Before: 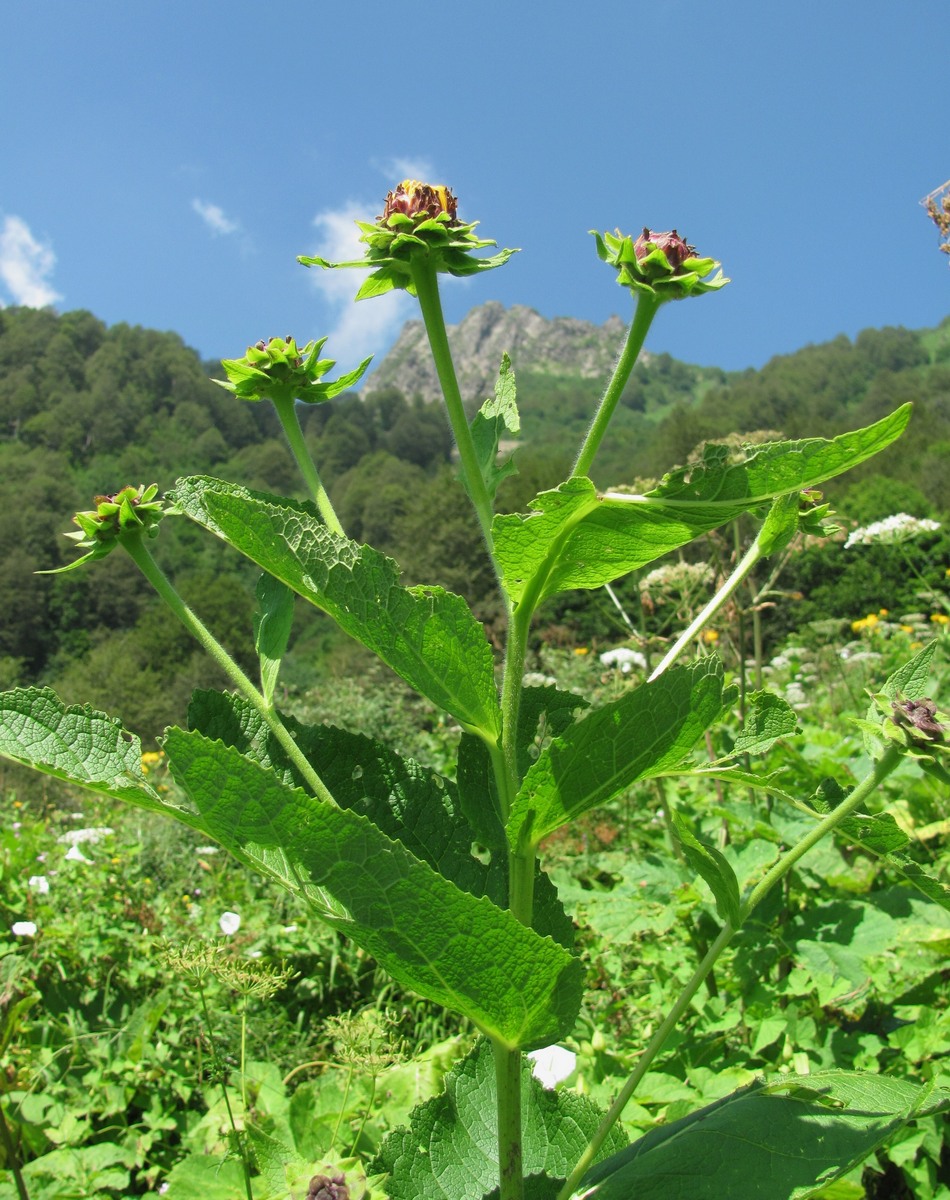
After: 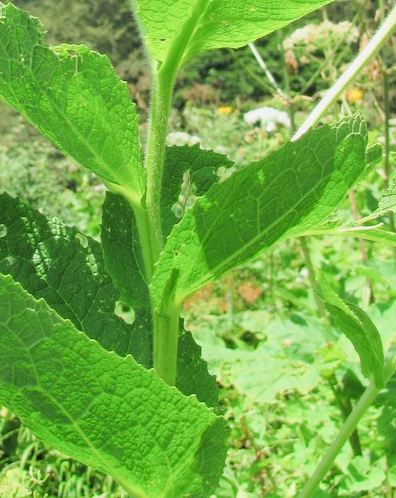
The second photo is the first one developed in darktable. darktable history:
crop: left 37.574%, top 45.159%, right 20.715%, bottom 13.335%
exposure: black level correction 0, exposure 1.001 EV, compensate exposure bias true, compensate highlight preservation false
filmic rgb: black relative exposure -7.45 EV, white relative exposure 4.84 EV, hardness 3.39
tone equalizer: edges refinement/feathering 500, mask exposure compensation -1.57 EV, preserve details no
